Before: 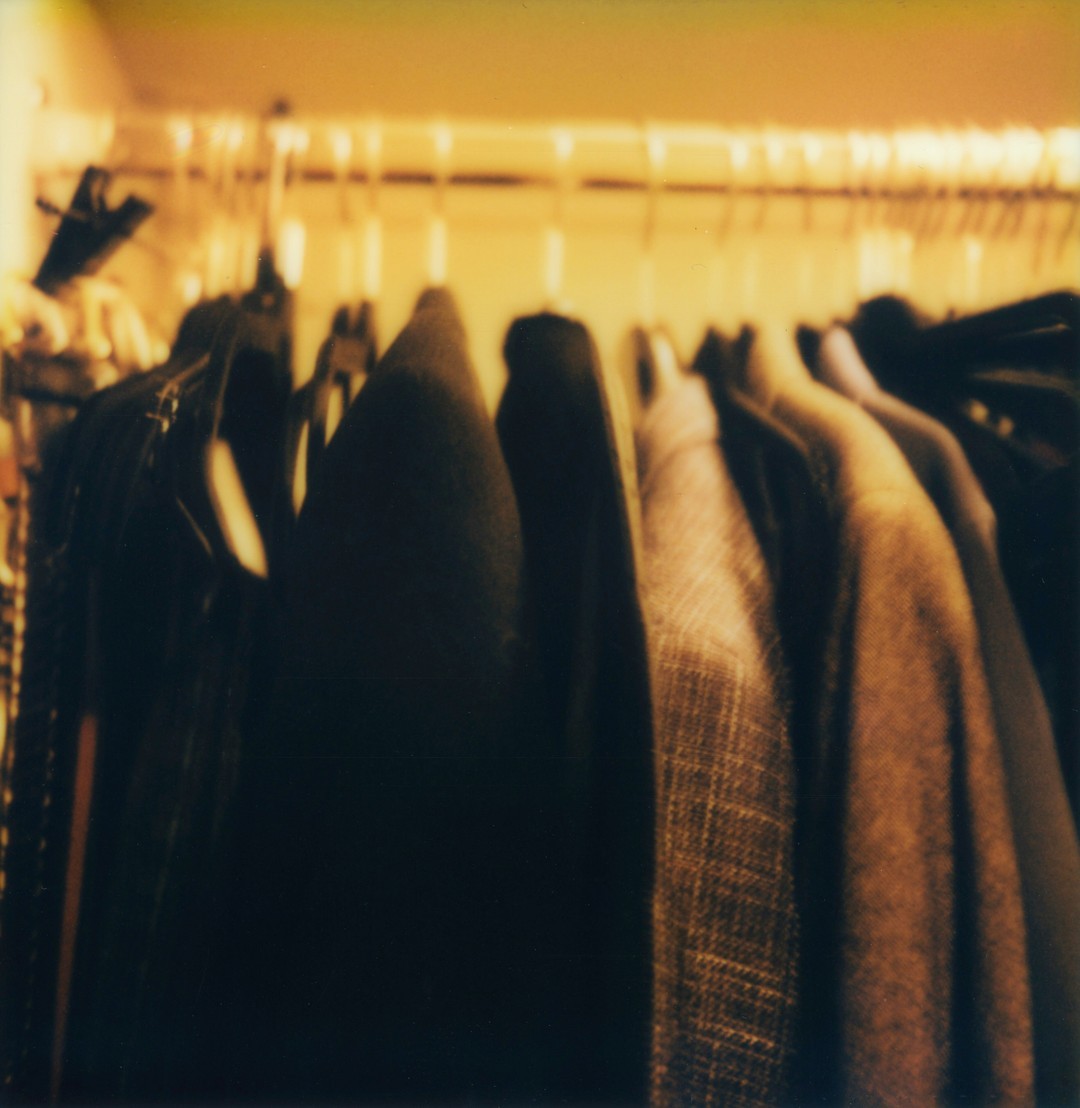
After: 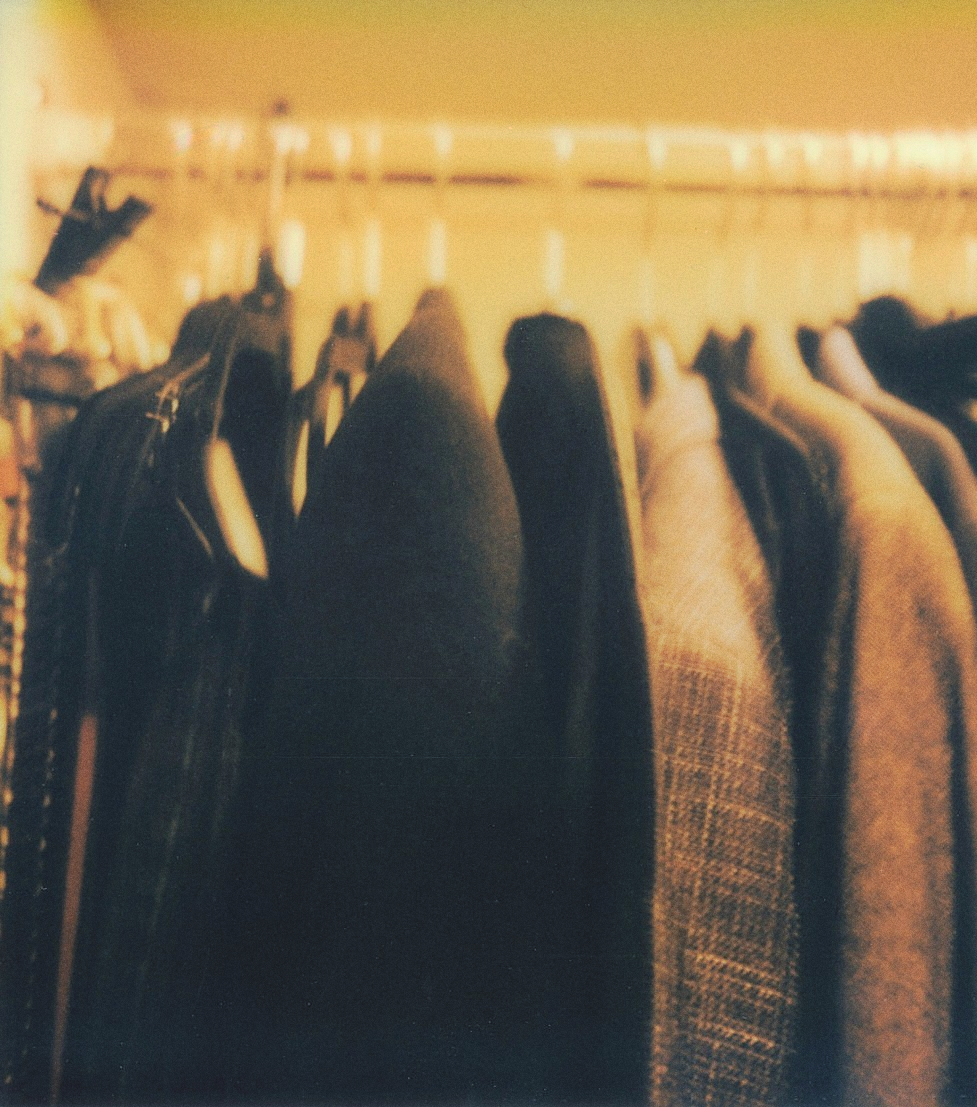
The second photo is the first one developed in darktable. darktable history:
contrast brightness saturation: brightness 0.28
crop: right 9.509%, bottom 0.031%
sharpen: on, module defaults
grain: on, module defaults
tone curve: curves: ch0 [(0, 0) (0.003, 0.003) (0.011, 0.011) (0.025, 0.025) (0.044, 0.044) (0.069, 0.068) (0.1, 0.098) (0.136, 0.134) (0.177, 0.175) (0.224, 0.221) (0.277, 0.273) (0.335, 0.33) (0.399, 0.393) (0.468, 0.461) (0.543, 0.534) (0.623, 0.614) (0.709, 0.69) (0.801, 0.752) (0.898, 0.835) (1, 1)], preserve colors none
